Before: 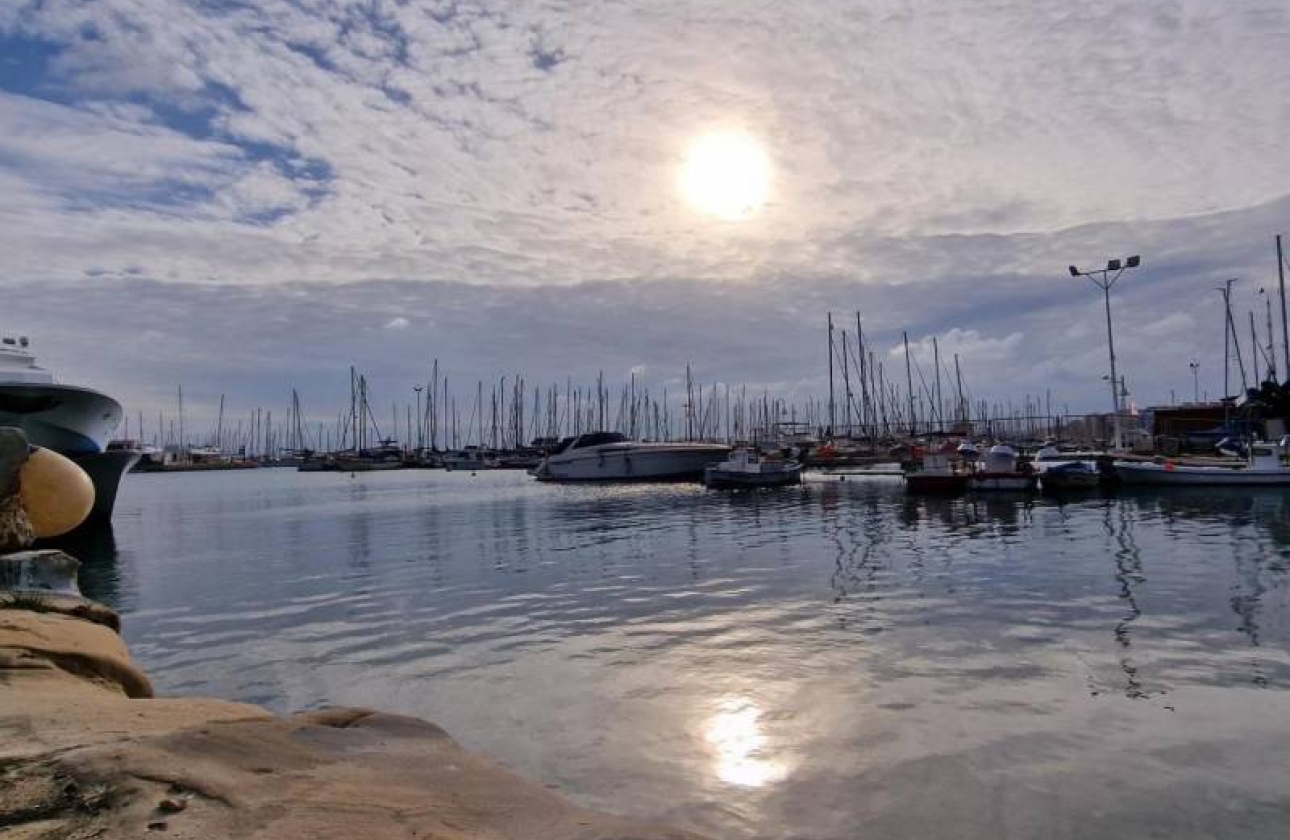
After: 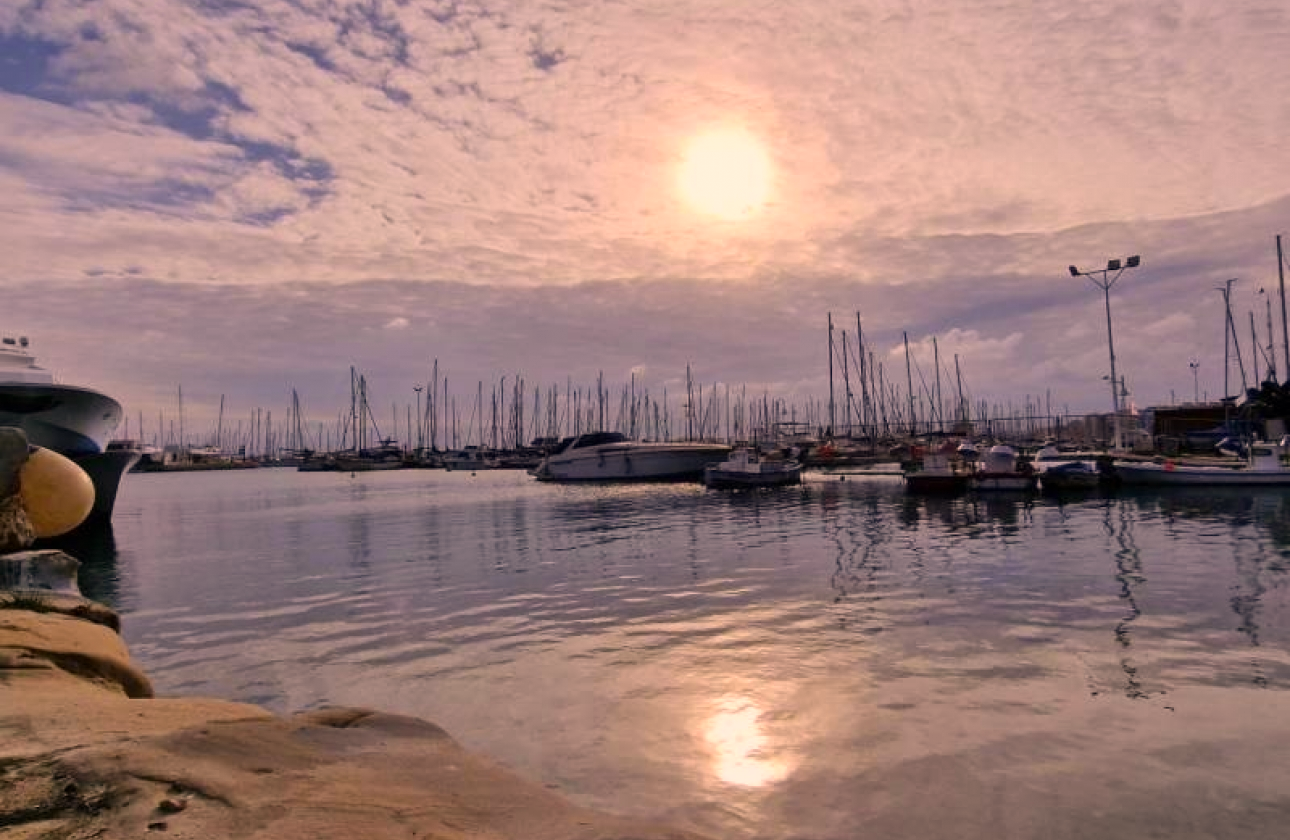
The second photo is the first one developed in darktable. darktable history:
color correction: highlights a* 17.87, highlights b* 19.03
